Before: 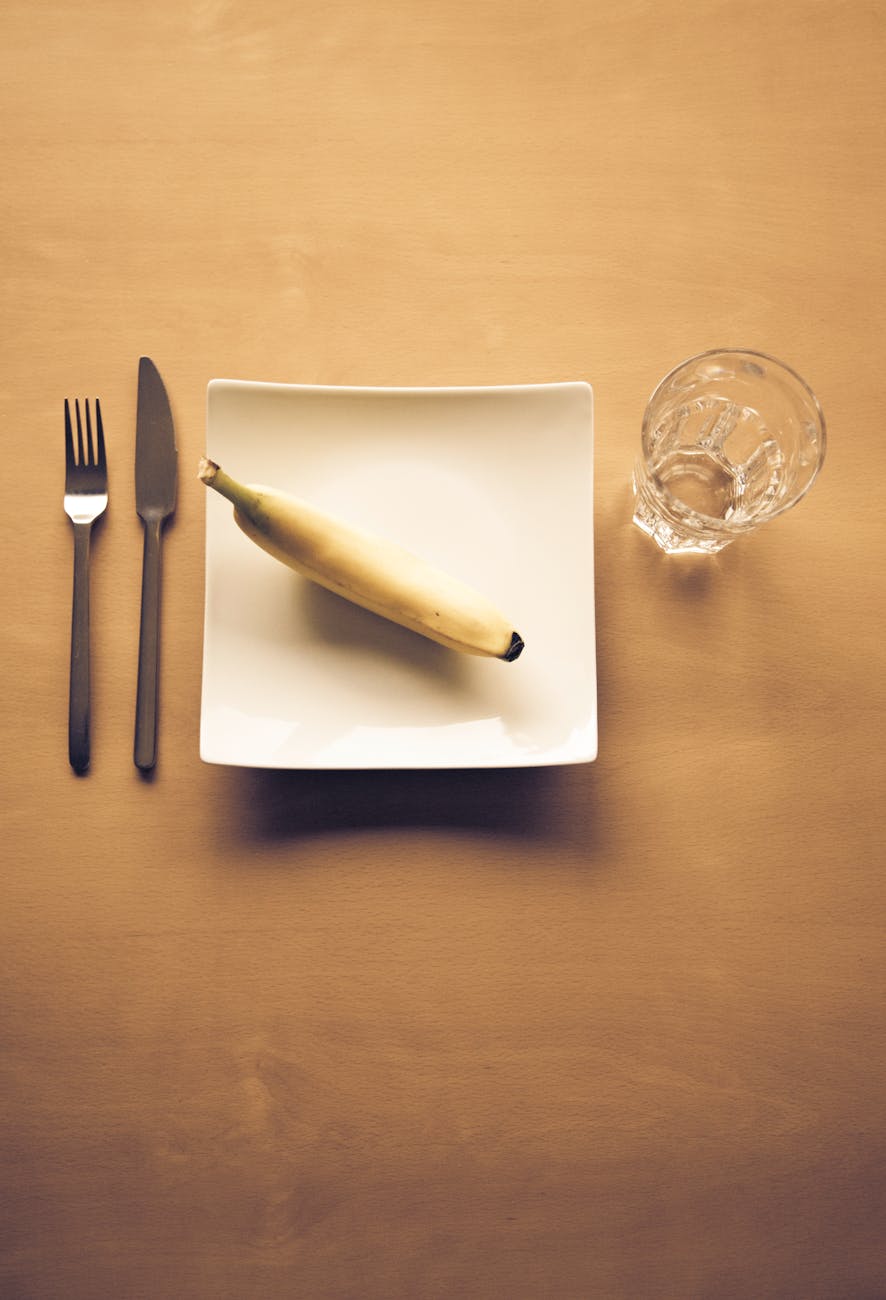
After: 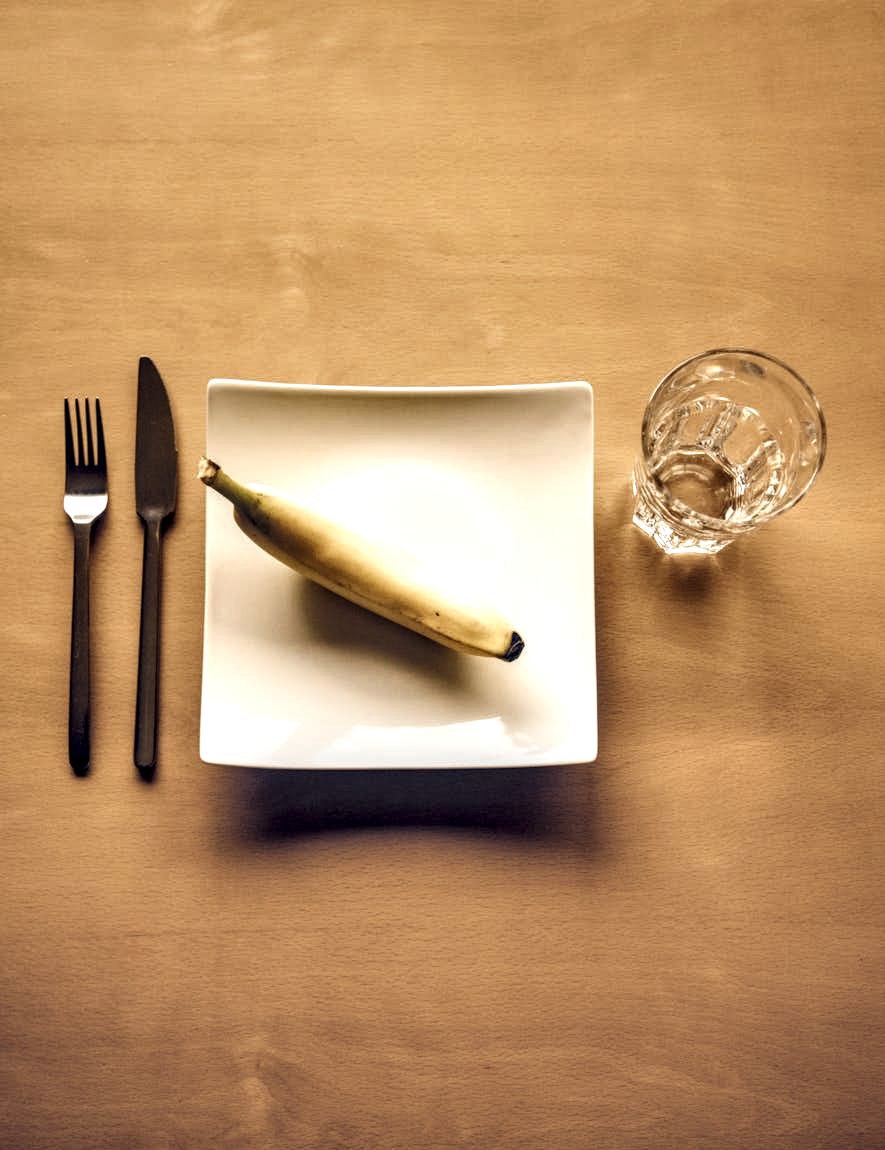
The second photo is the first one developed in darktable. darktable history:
local contrast: highlights 21%, detail 198%
crop and rotate: top 0%, bottom 11.508%
shadows and highlights: shadows 33.15, highlights -46.34, compress 49.68%, soften with gaussian
tone equalizer: mask exposure compensation -0.503 EV
